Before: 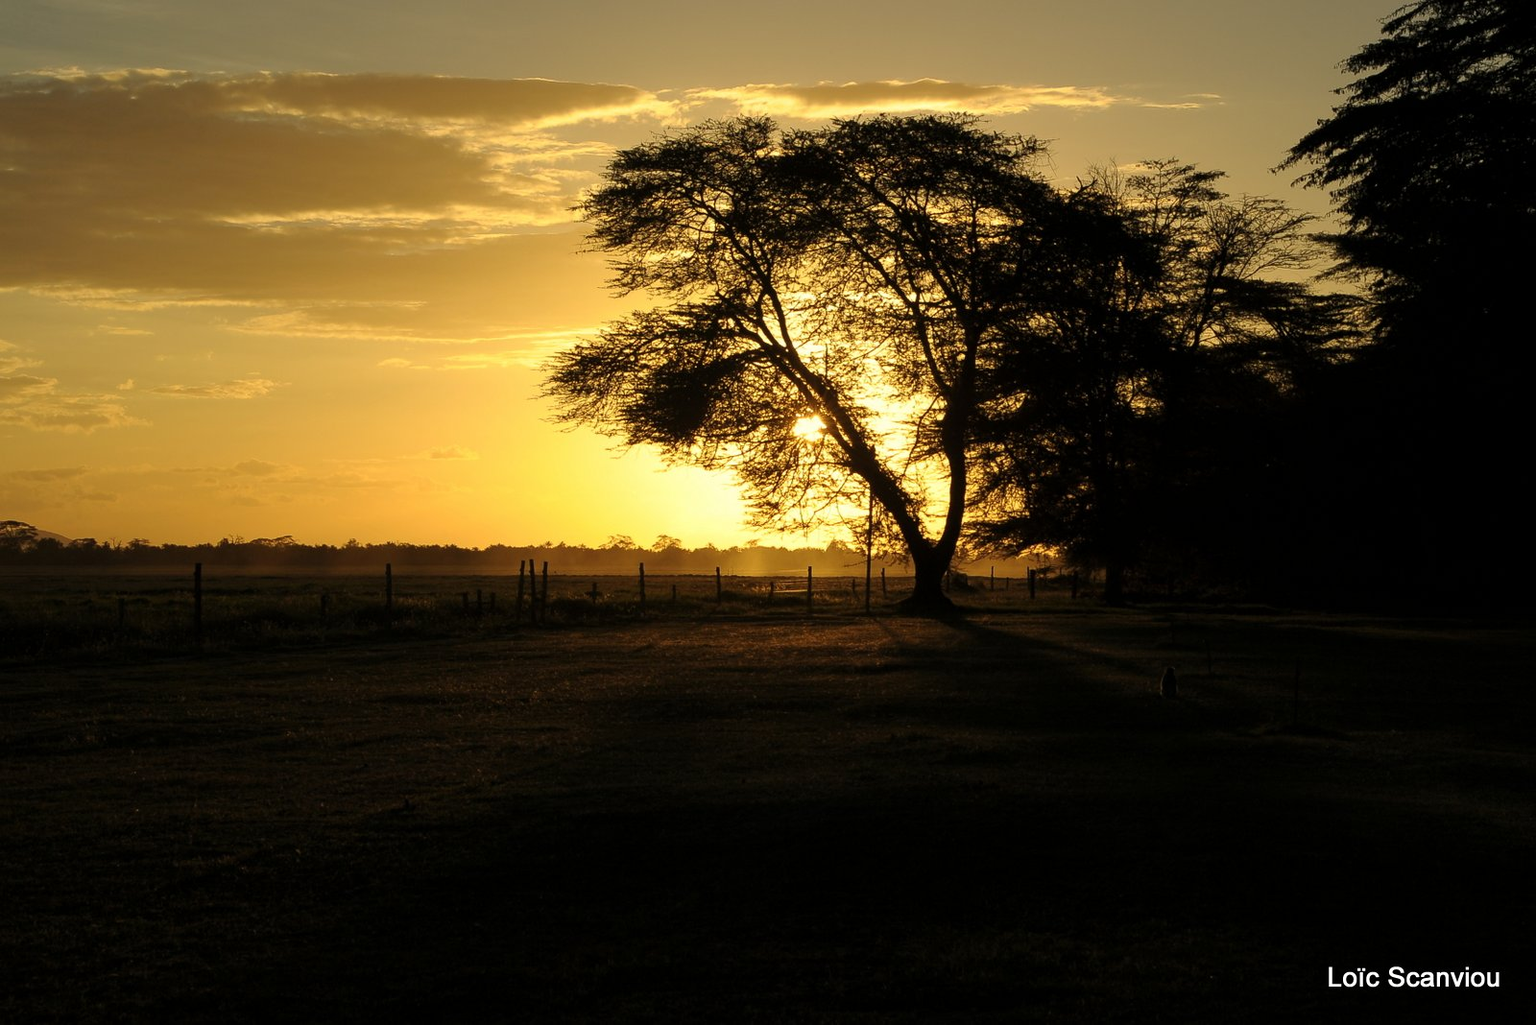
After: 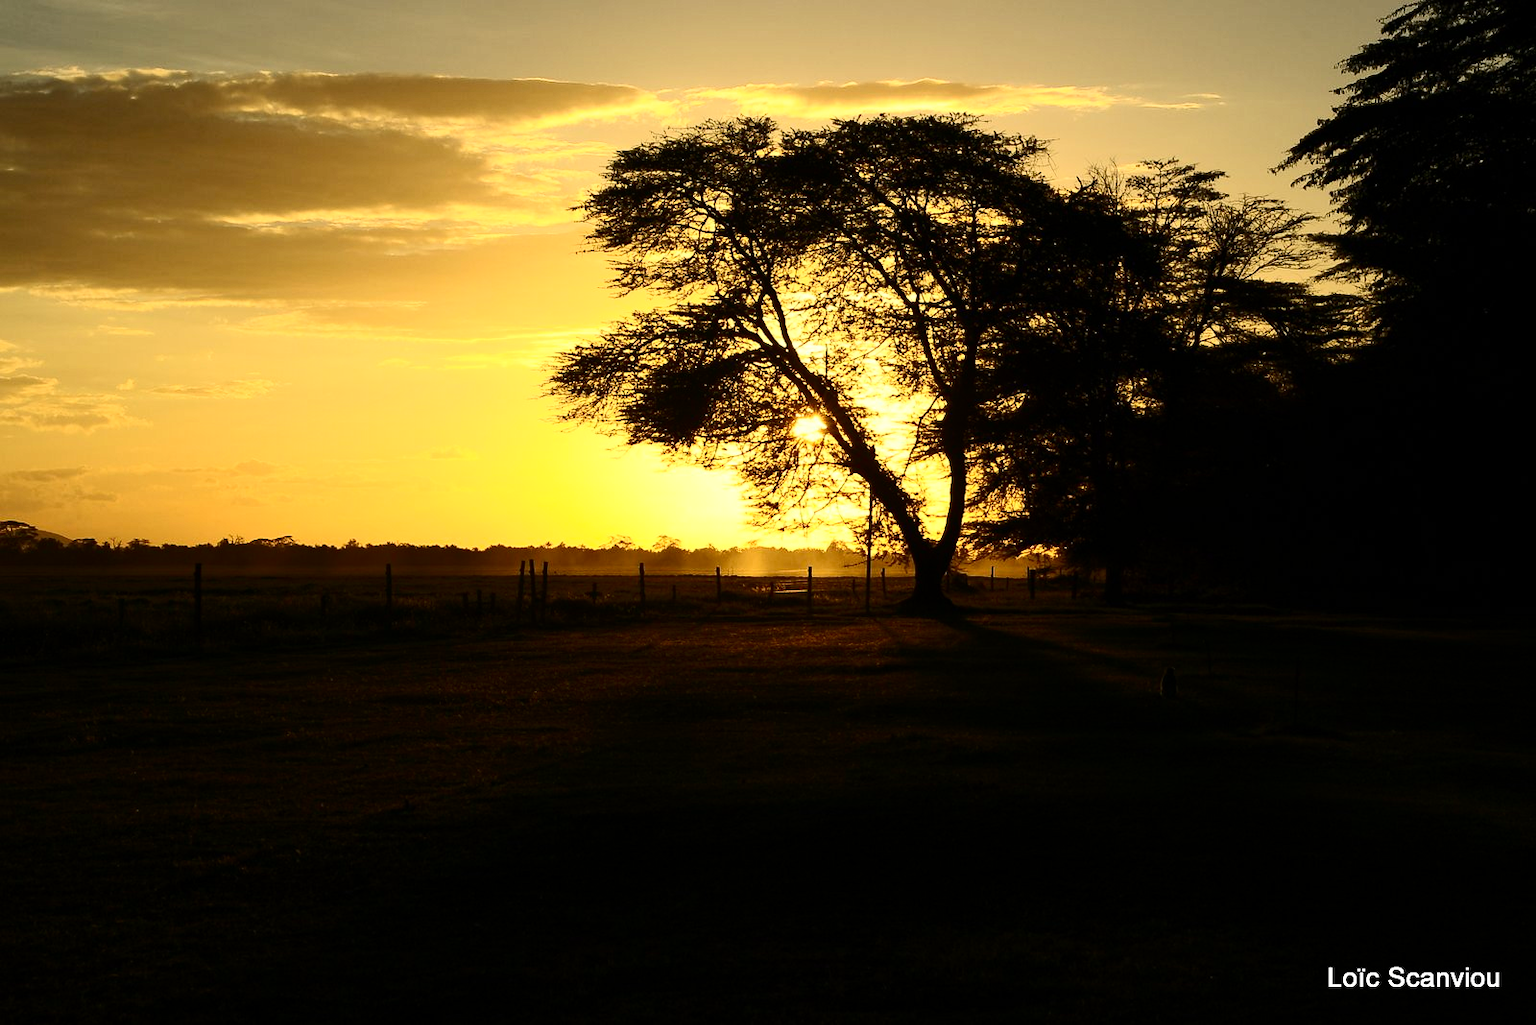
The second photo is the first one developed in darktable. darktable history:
contrast brightness saturation: contrast 0.396, brightness 0.095, saturation 0.211
